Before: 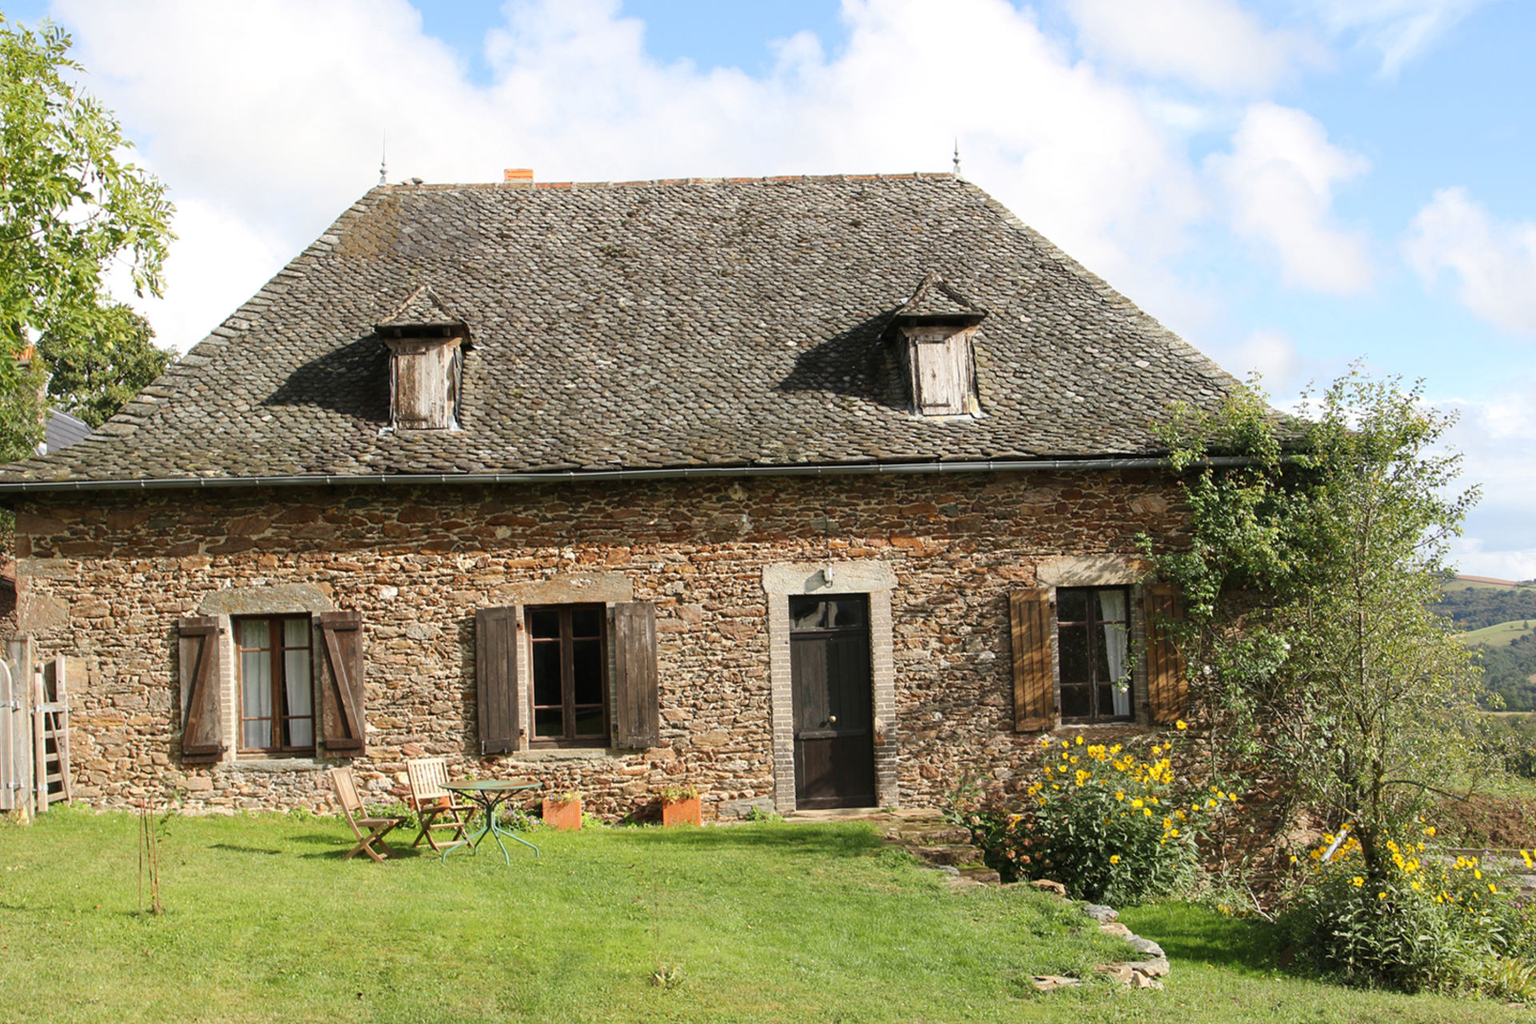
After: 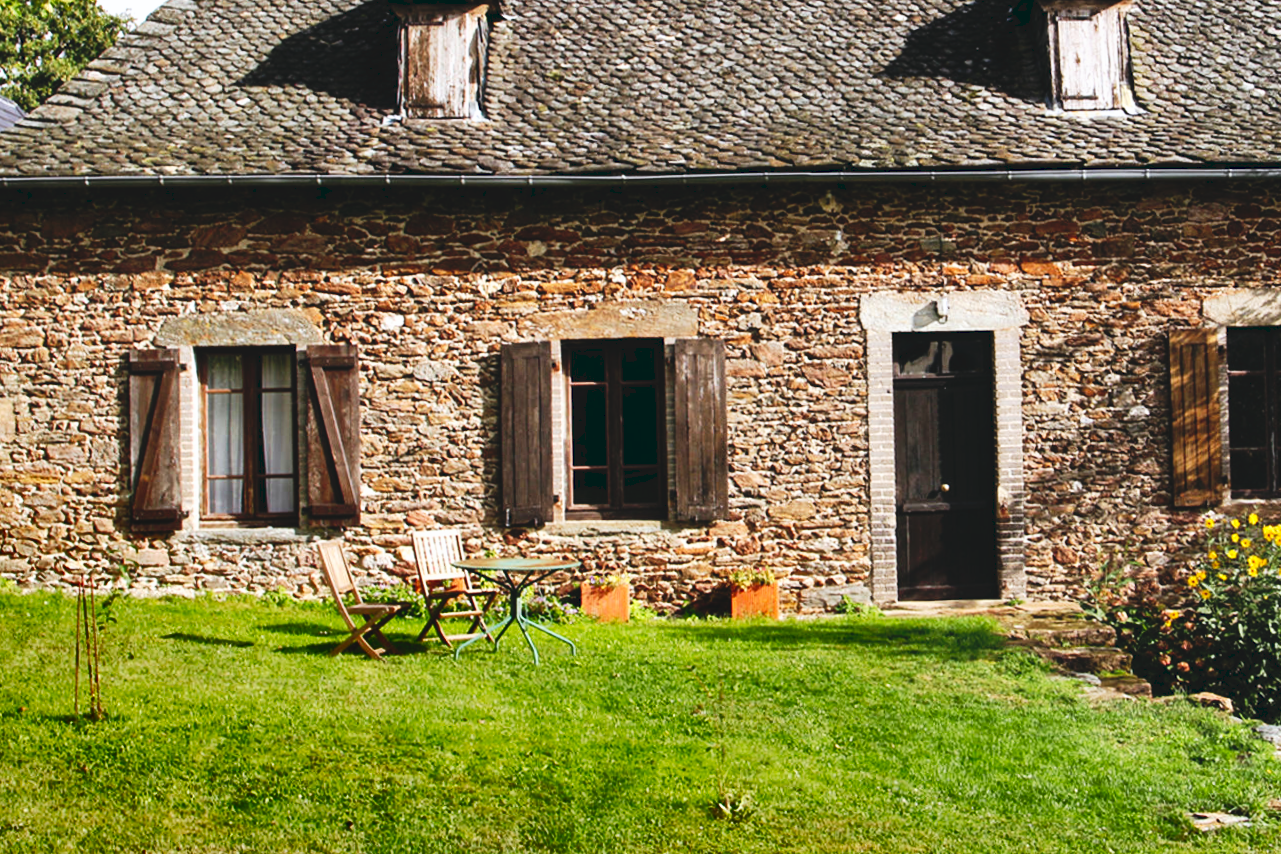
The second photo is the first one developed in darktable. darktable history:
shadows and highlights: shadows 19.13, highlights -83.41, soften with gaussian
tone curve: curves: ch0 [(0, 0) (0.003, 0.082) (0.011, 0.082) (0.025, 0.088) (0.044, 0.088) (0.069, 0.093) (0.1, 0.101) (0.136, 0.109) (0.177, 0.129) (0.224, 0.155) (0.277, 0.214) (0.335, 0.289) (0.399, 0.378) (0.468, 0.476) (0.543, 0.589) (0.623, 0.713) (0.709, 0.826) (0.801, 0.908) (0.898, 0.98) (1, 1)], preserve colors none
exposure: exposure -0.04 EV, compensate highlight preservation false
crop and rotate: angle -0.82°, left 3.85%, top 31.828%, right 27.992%
color balance: lift [0.998, 0.998, 1.001, 1.002], gamma [0.995, 1.025, 0.992, 0.975], gain [0.995, 1.02, 0.997, 0.98]
color calibration: x 0.367, y 0.379, temperature 4395.86 K
